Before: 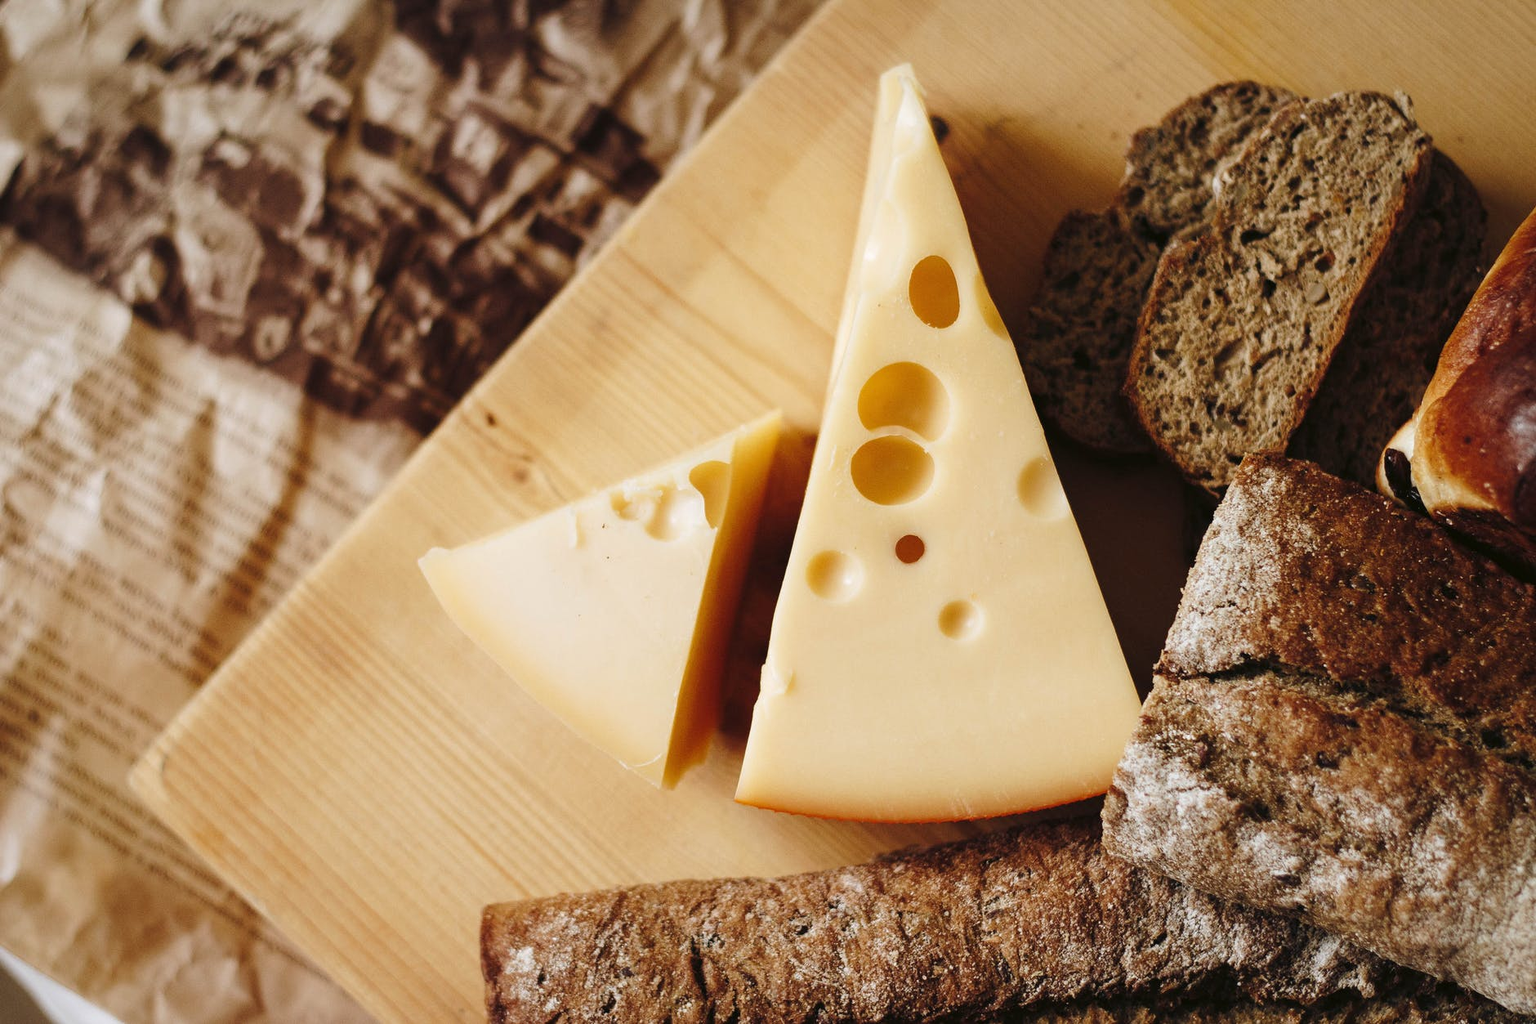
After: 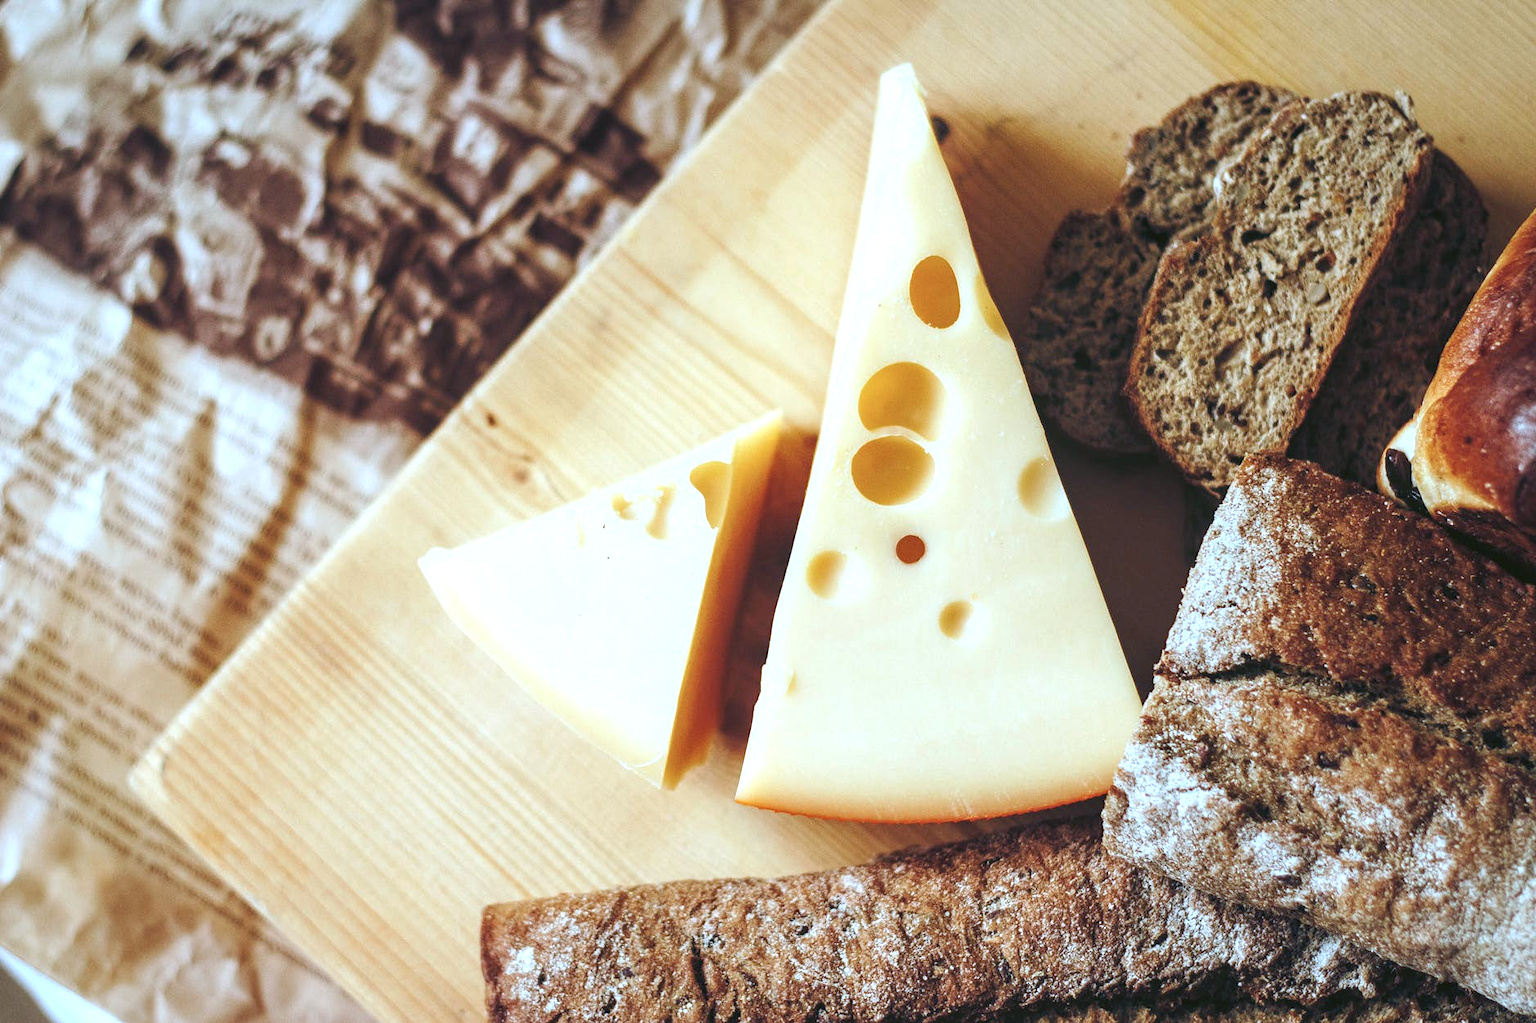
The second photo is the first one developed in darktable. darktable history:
exposure: black level correction 0, exposure 0.7 EV, compensate exposure bias true, compensate highlight preservation false
color calibration: x 0.396, y 0.386, temperature 3669 K
local contrast: detail 110%
